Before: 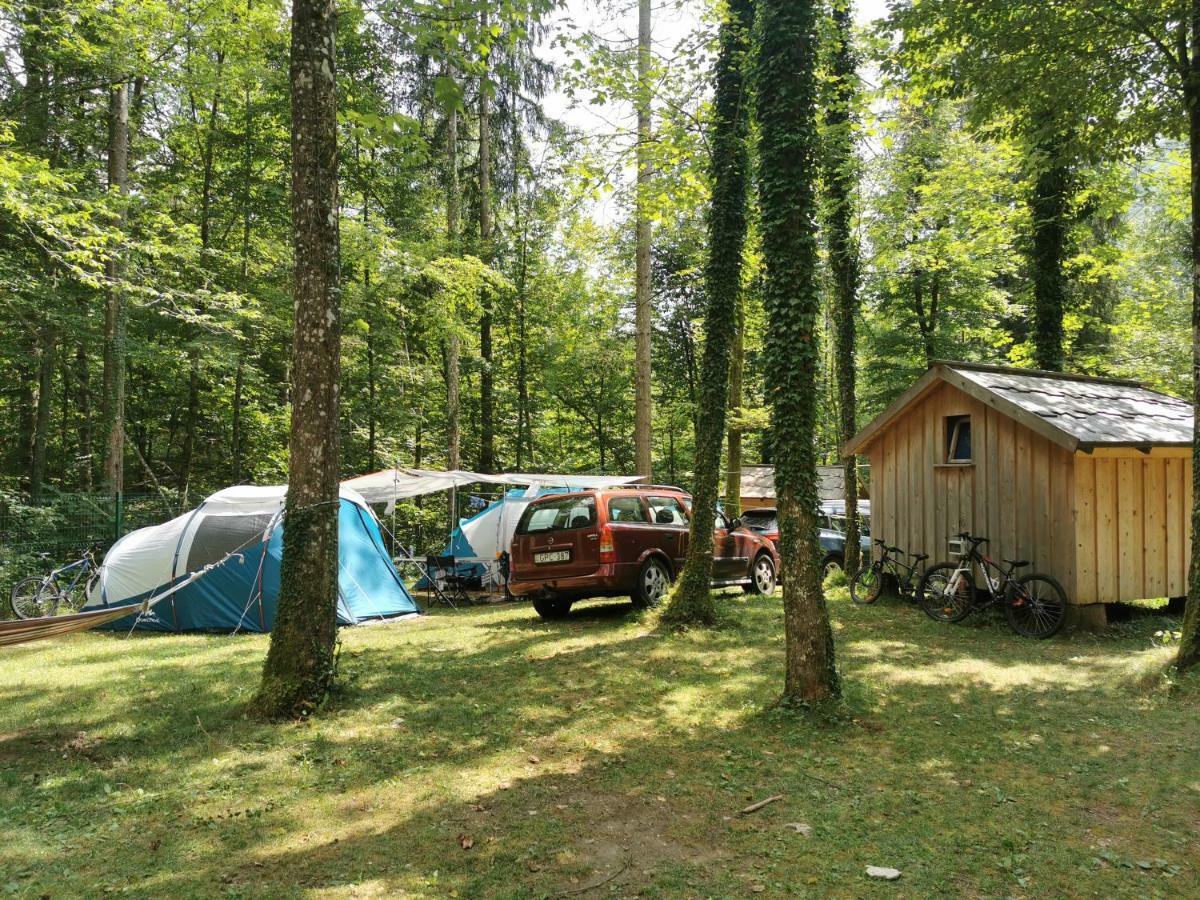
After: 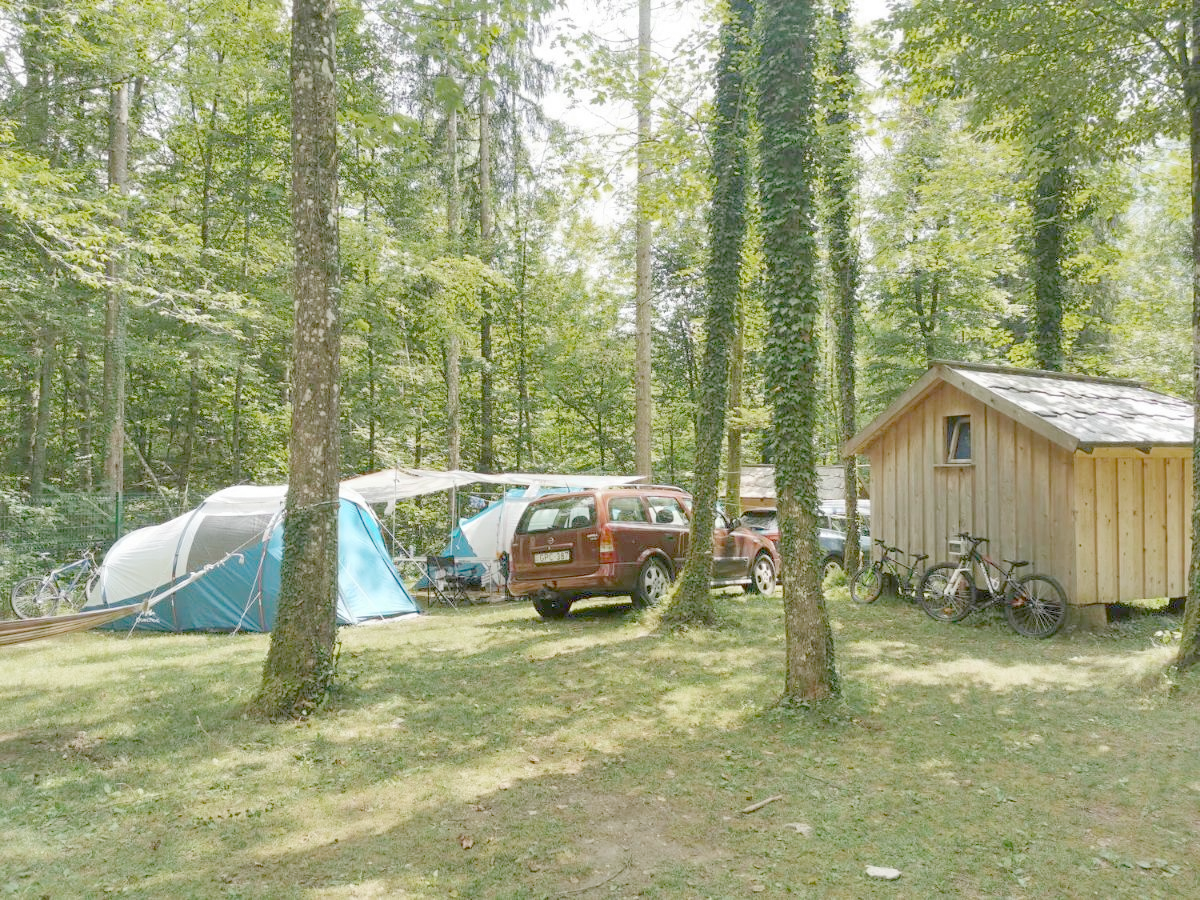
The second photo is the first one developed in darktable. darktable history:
color zones: curves: ch0 [(0.27, 0.396) (0.563, 0.504) (0.75, 0.5) (0.787, 0.307)]
